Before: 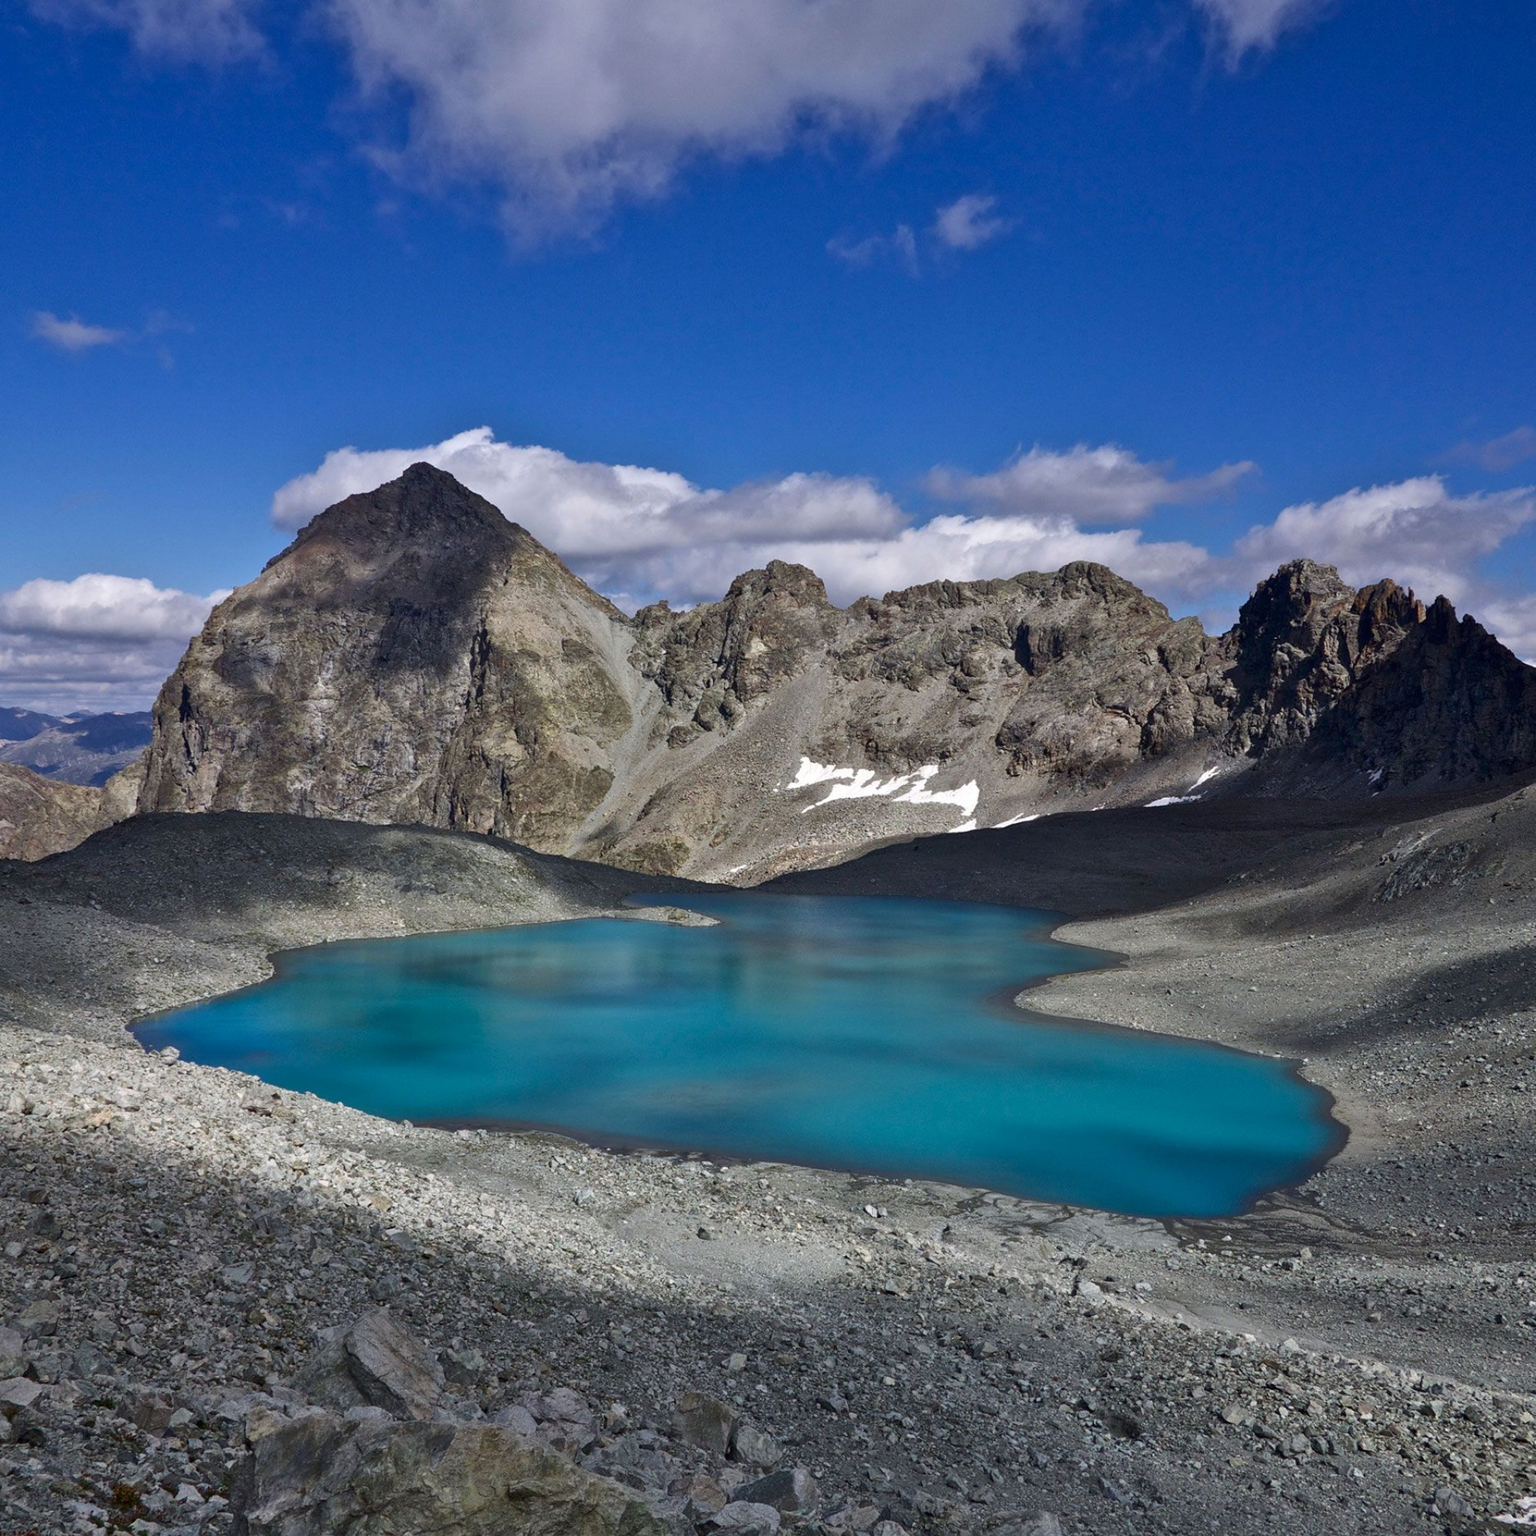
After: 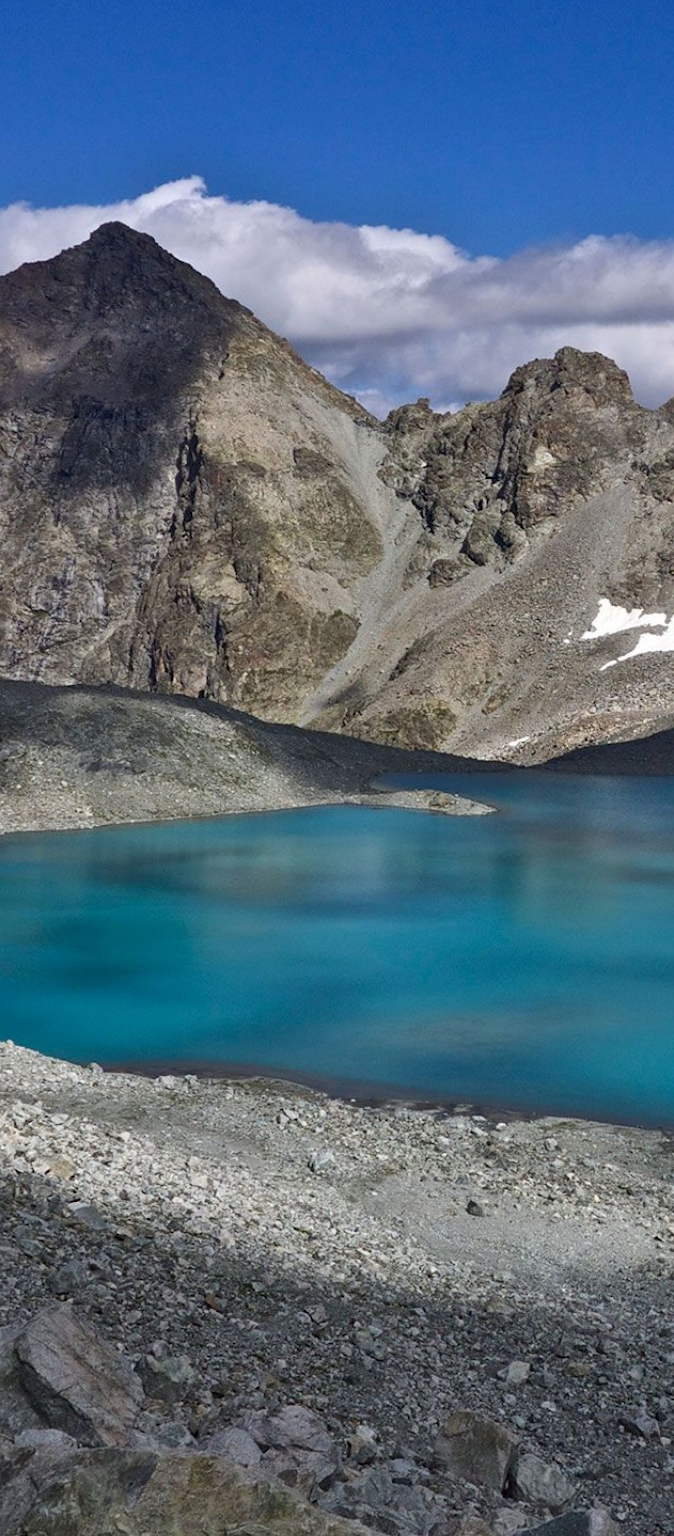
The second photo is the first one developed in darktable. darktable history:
crop and rotate: left 21.665%, top 18.805%, right 43.983%, bottom 2.992%
